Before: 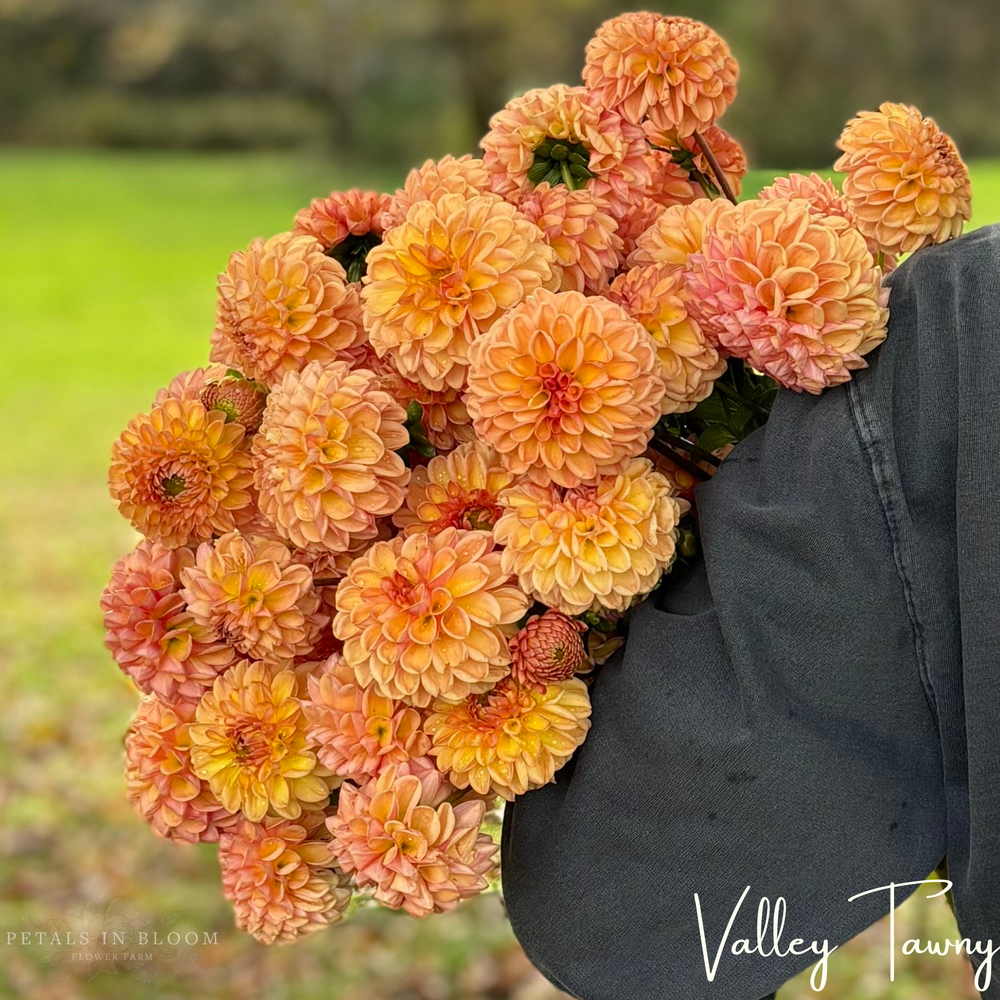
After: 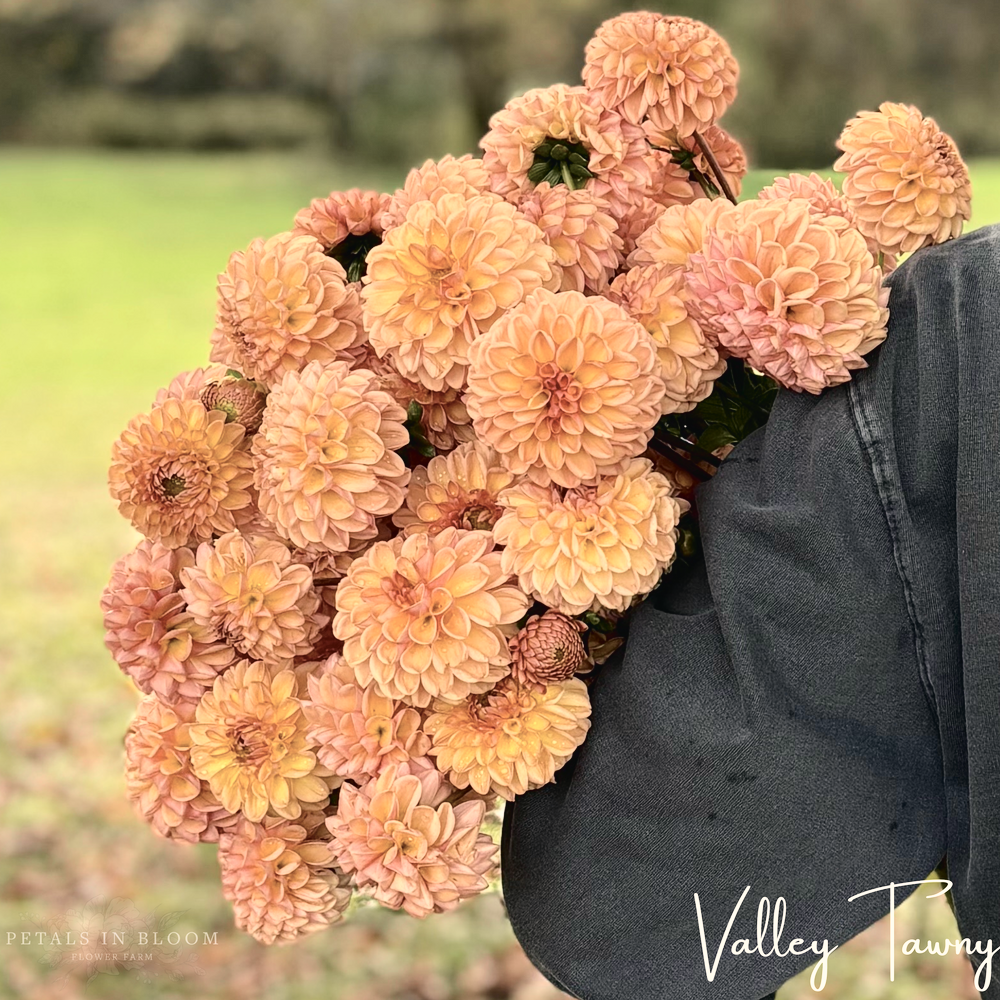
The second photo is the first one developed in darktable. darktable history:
exposure: compensate highlight preservation false
tone curve: curves: ch0 [(0, 0.023) (0.087, 0.065) (0.184, 0.168) (0.45, 0.54) (0.57, 0.683) (0.722, 0.825) (0.877, 0.948) (1, 1)]; ch1 [(0, 0) (0.388, 0.369) (0.44, 0.44) (0.489, 0.481) (0.534, 0.551) (0.657, 0.659) (1, 1)]; ch2 [(0, 0) (0.353, 0.317) (0.408, 0.427) (0.472, 0.46) (0.5, 0.496) (0.537, 0.539) (0.576, 0.592) (0.625, 0.631) (1, 1)], color space Lab, independent channels, preserve colors none
color correction: highlights a* 5.59, highlights b* 5.24, saturation 0.68
